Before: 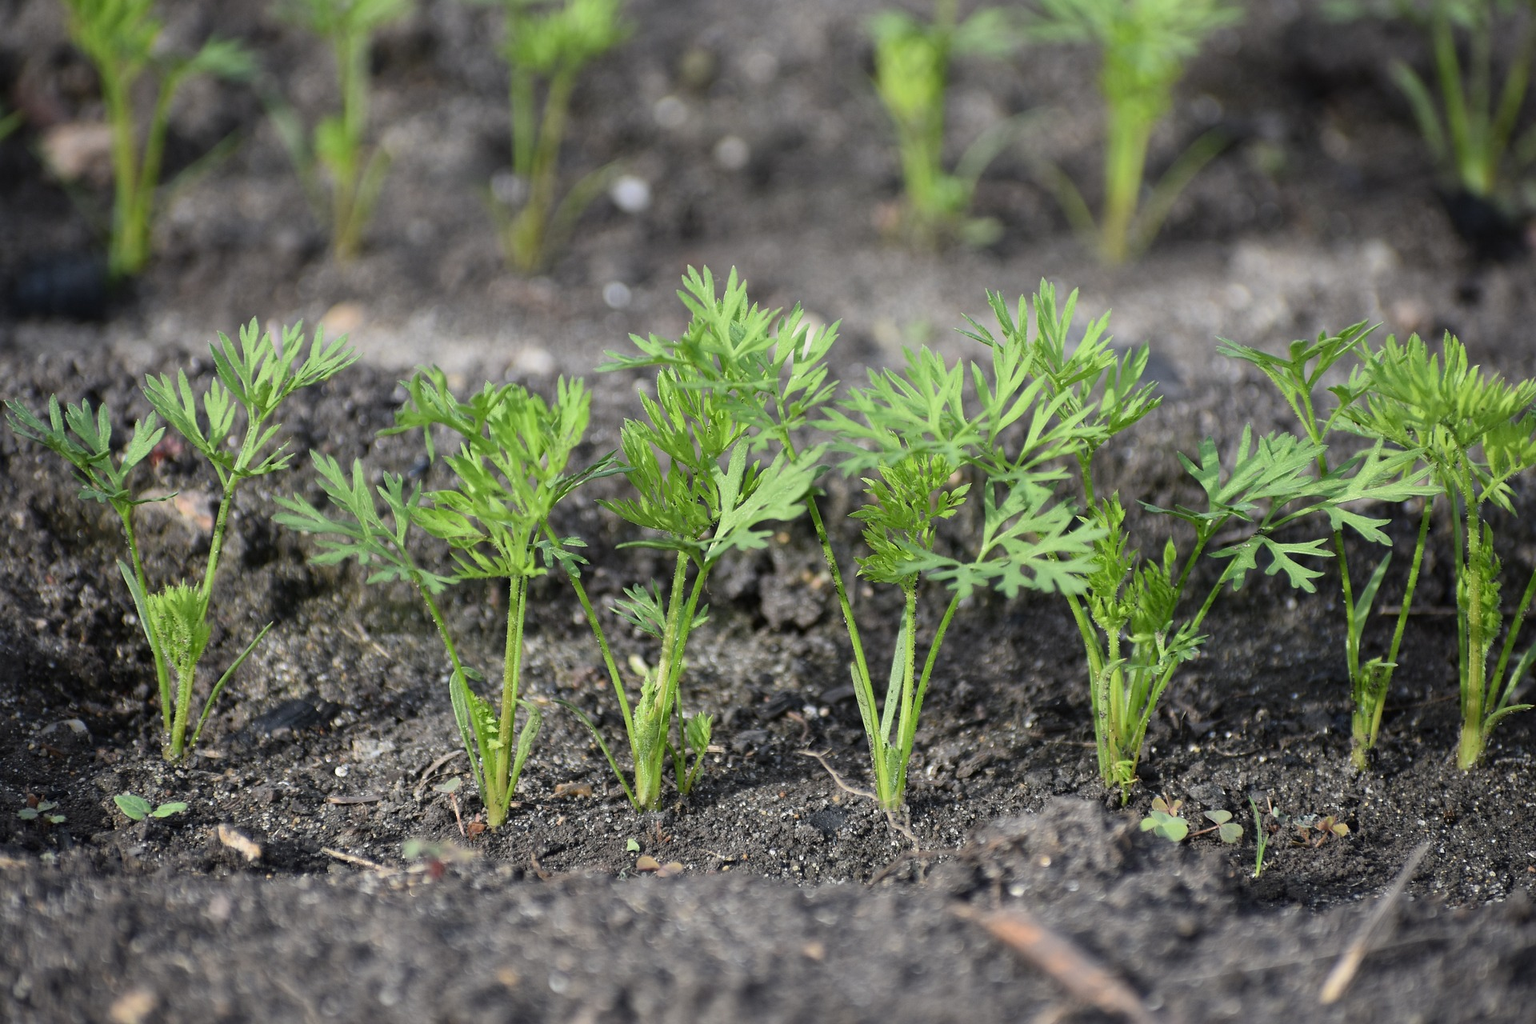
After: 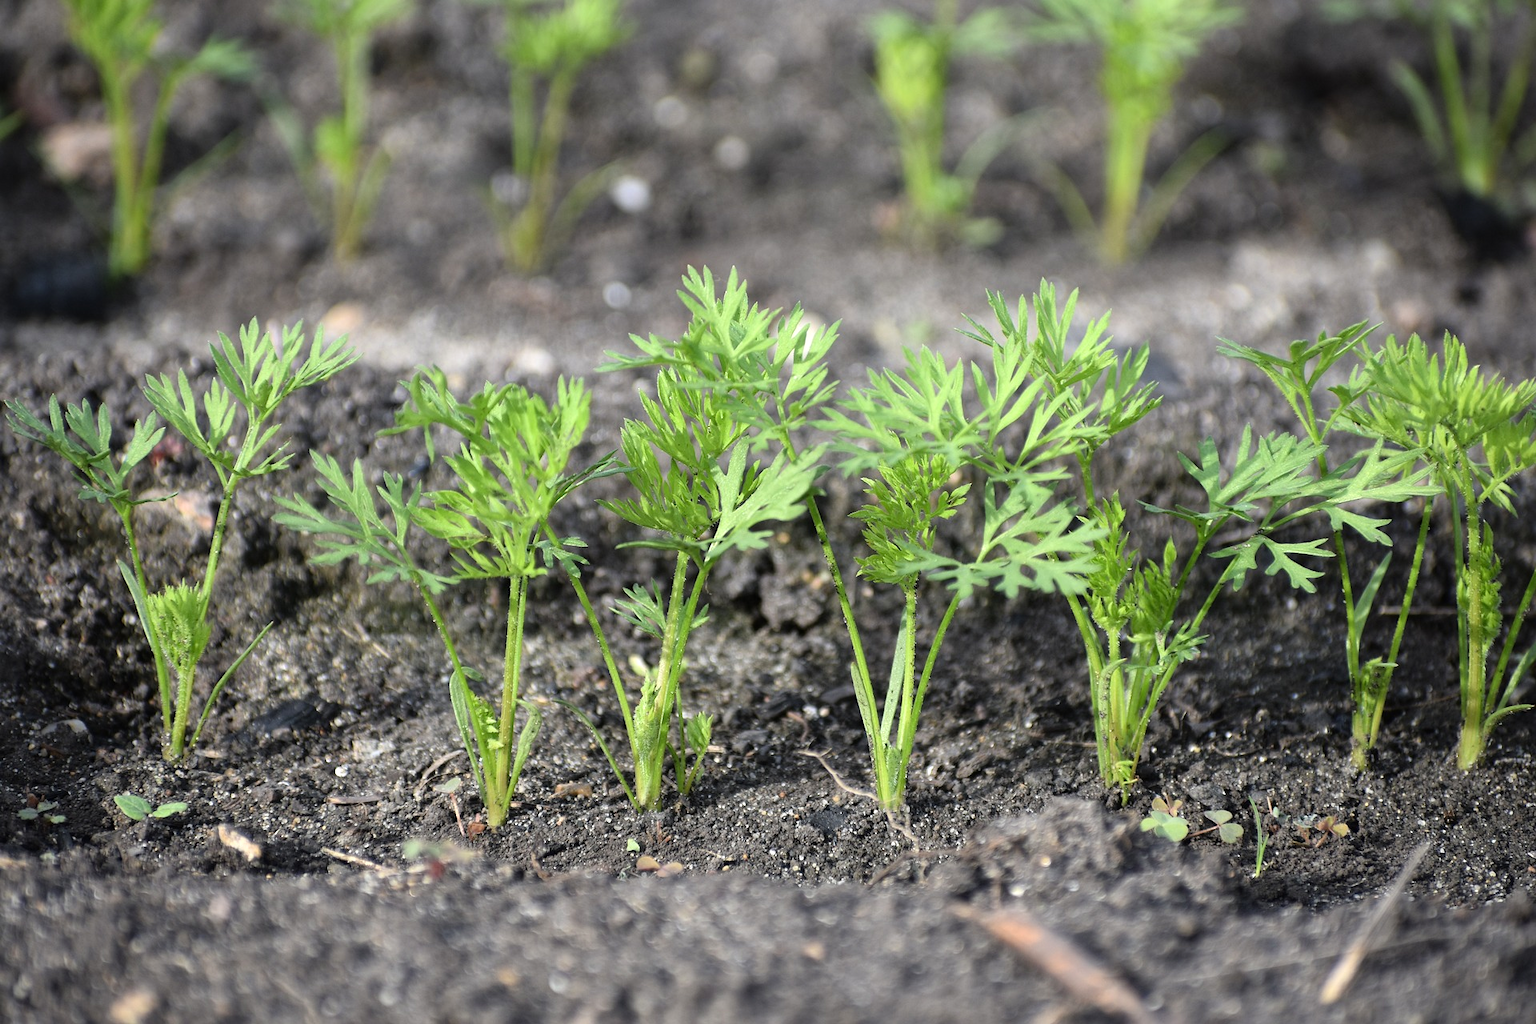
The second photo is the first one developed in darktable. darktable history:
tone equalizer: -8 EV -0.408 EV, -7 EV -0.393 EV, -6 EV -0.312 EV, -5 EV -0.231 EV, -3 EV 0.242 EV, -2 EV 0.341 EV, -1 EV 0.396 EV, +0 EV 0.434 EV
